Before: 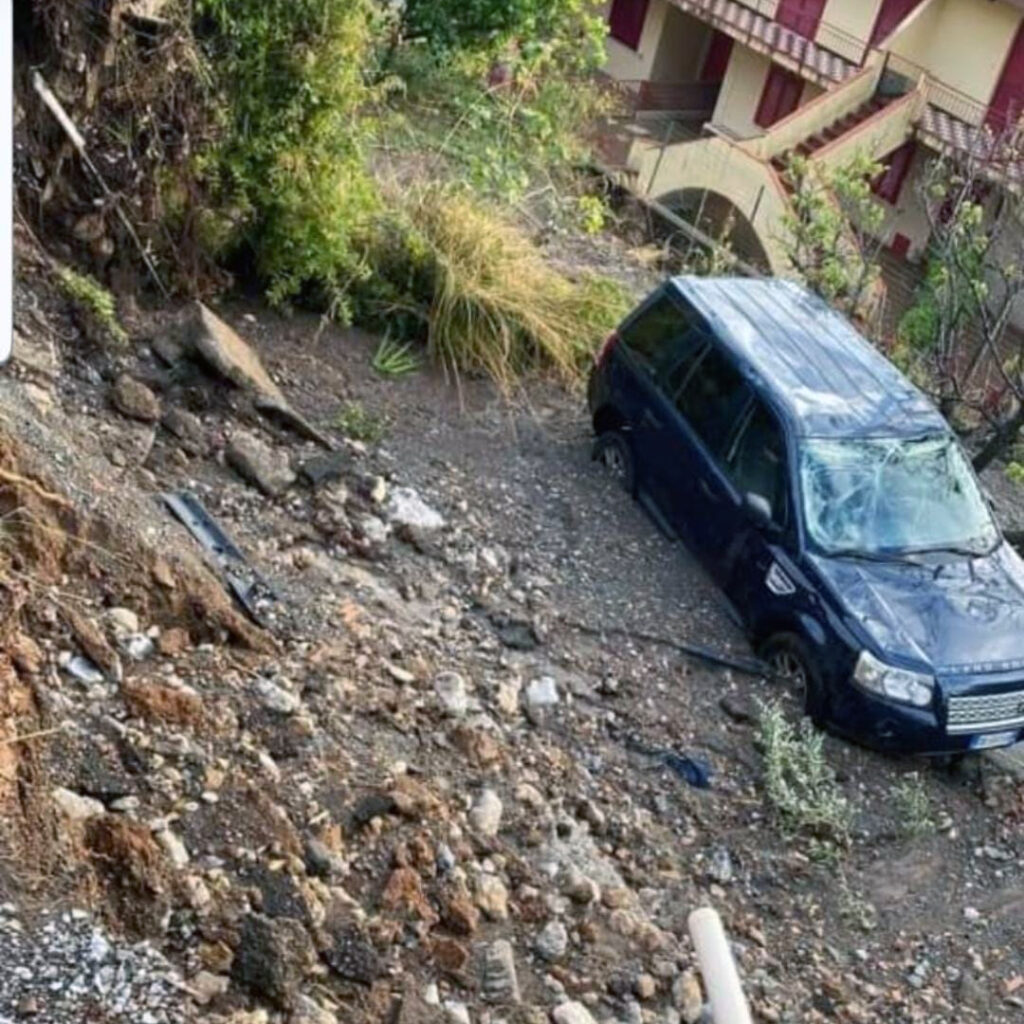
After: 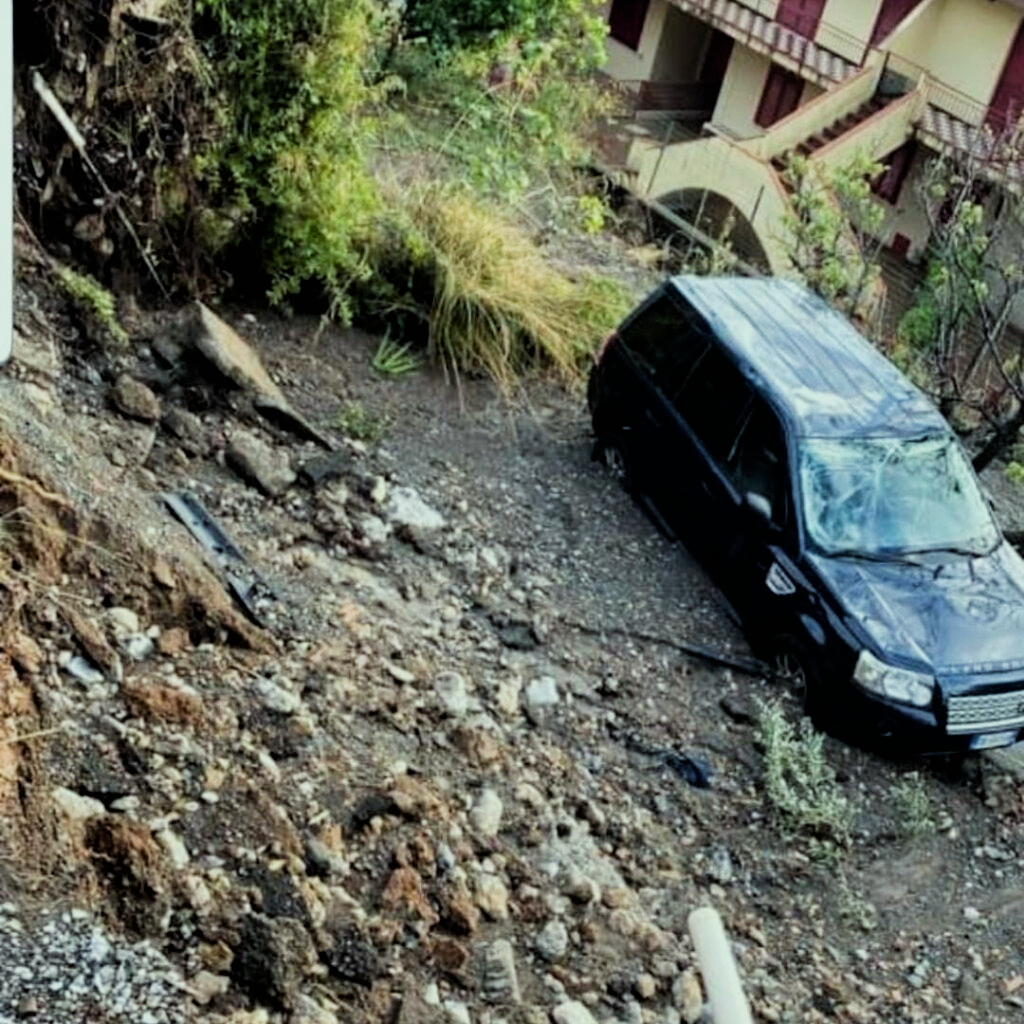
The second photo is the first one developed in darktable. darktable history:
color correction: highlights a* -8, highlights b* 3.1
filmic rgb: black relative exposure -5 EV, white relative exposure 3.5 EV, hardness 3.19, contrast 1.2, highlights saturation mix -50%
